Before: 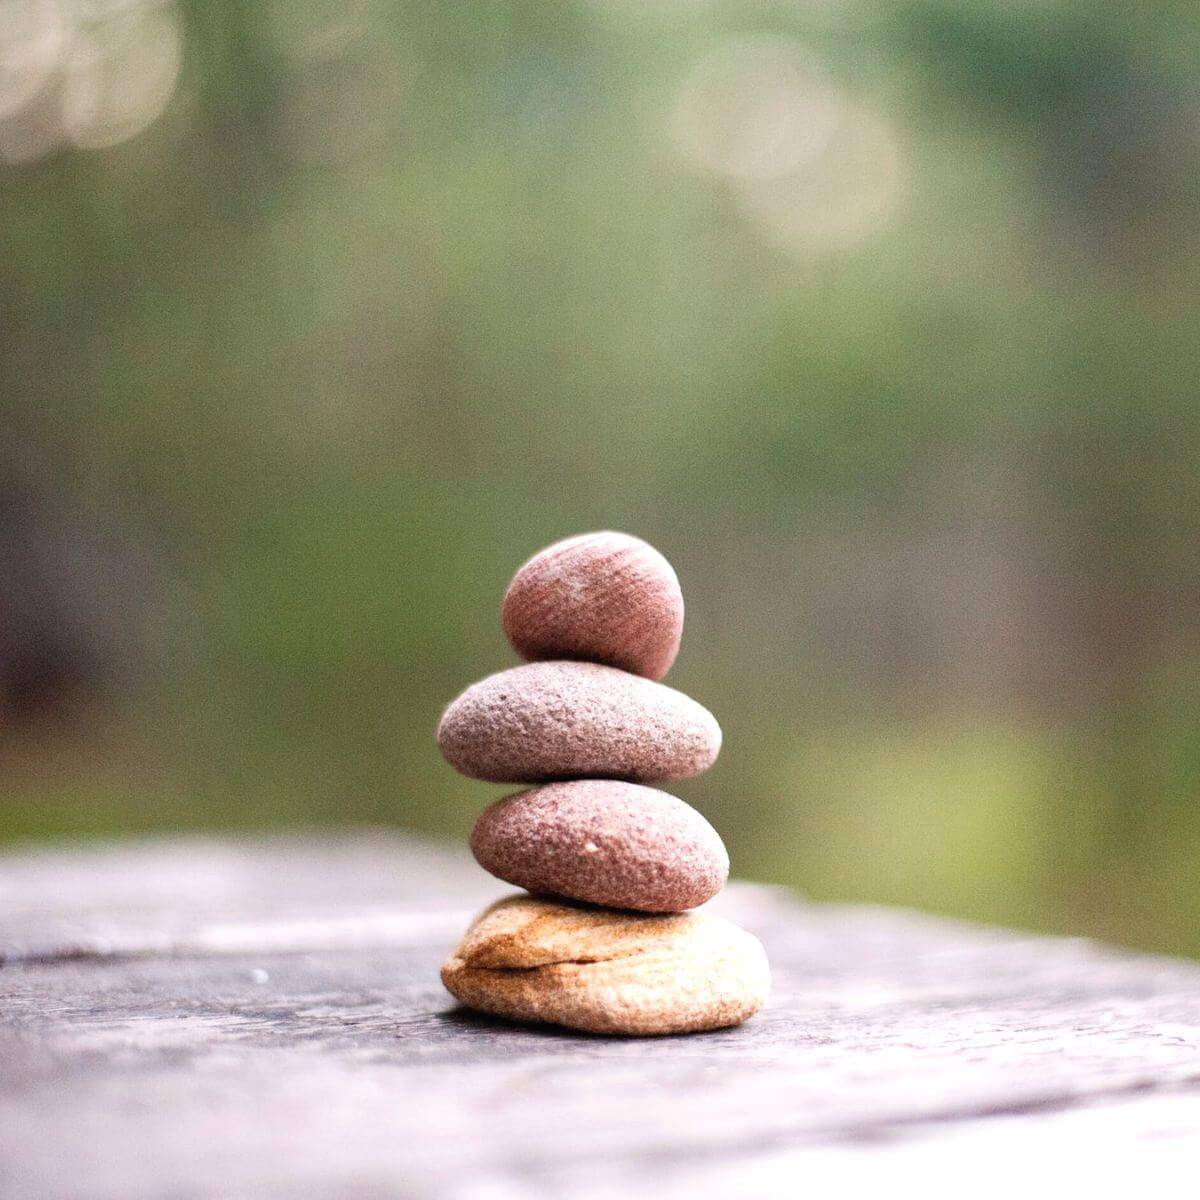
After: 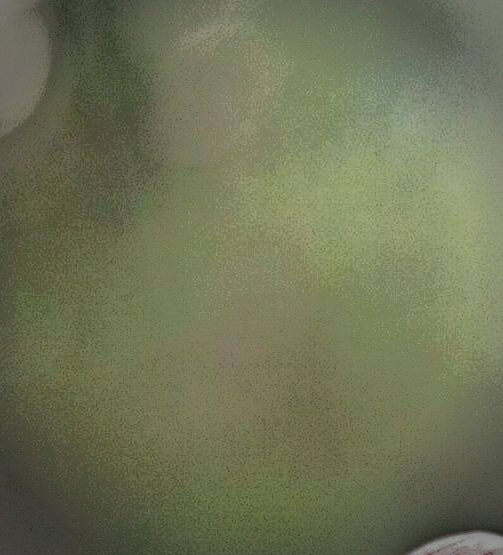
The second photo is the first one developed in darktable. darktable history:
crop and rotate: left 10.817%, top 0.062%, right 47.194%, bottom 53.626%
local contrast: highlights 0%, shadows 198%, detail 164%, midtone range 0.001
vignetting: fall-off radius 31.48%, brightness -0.472
